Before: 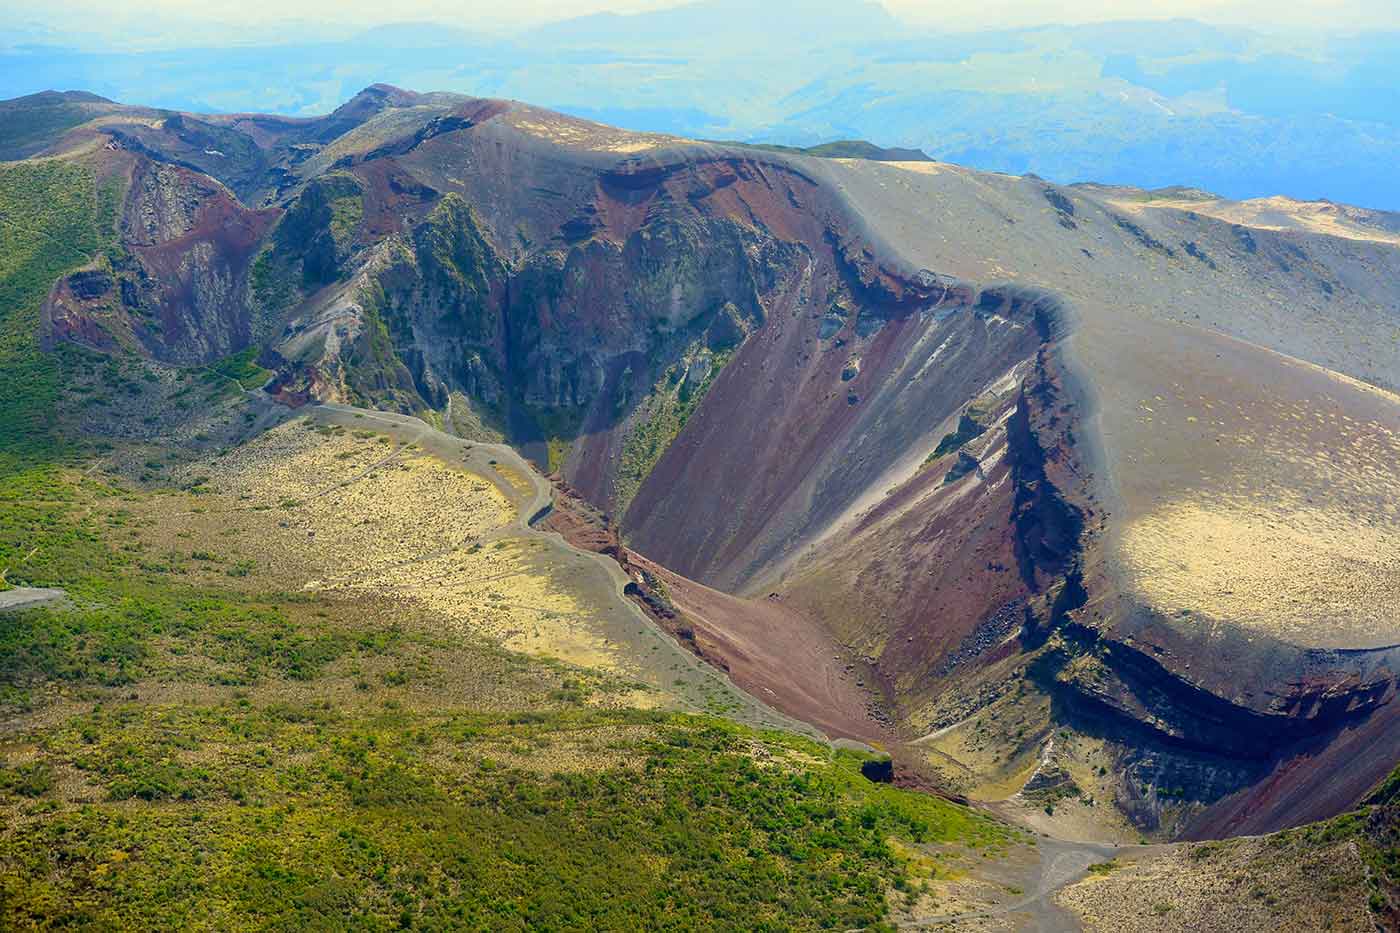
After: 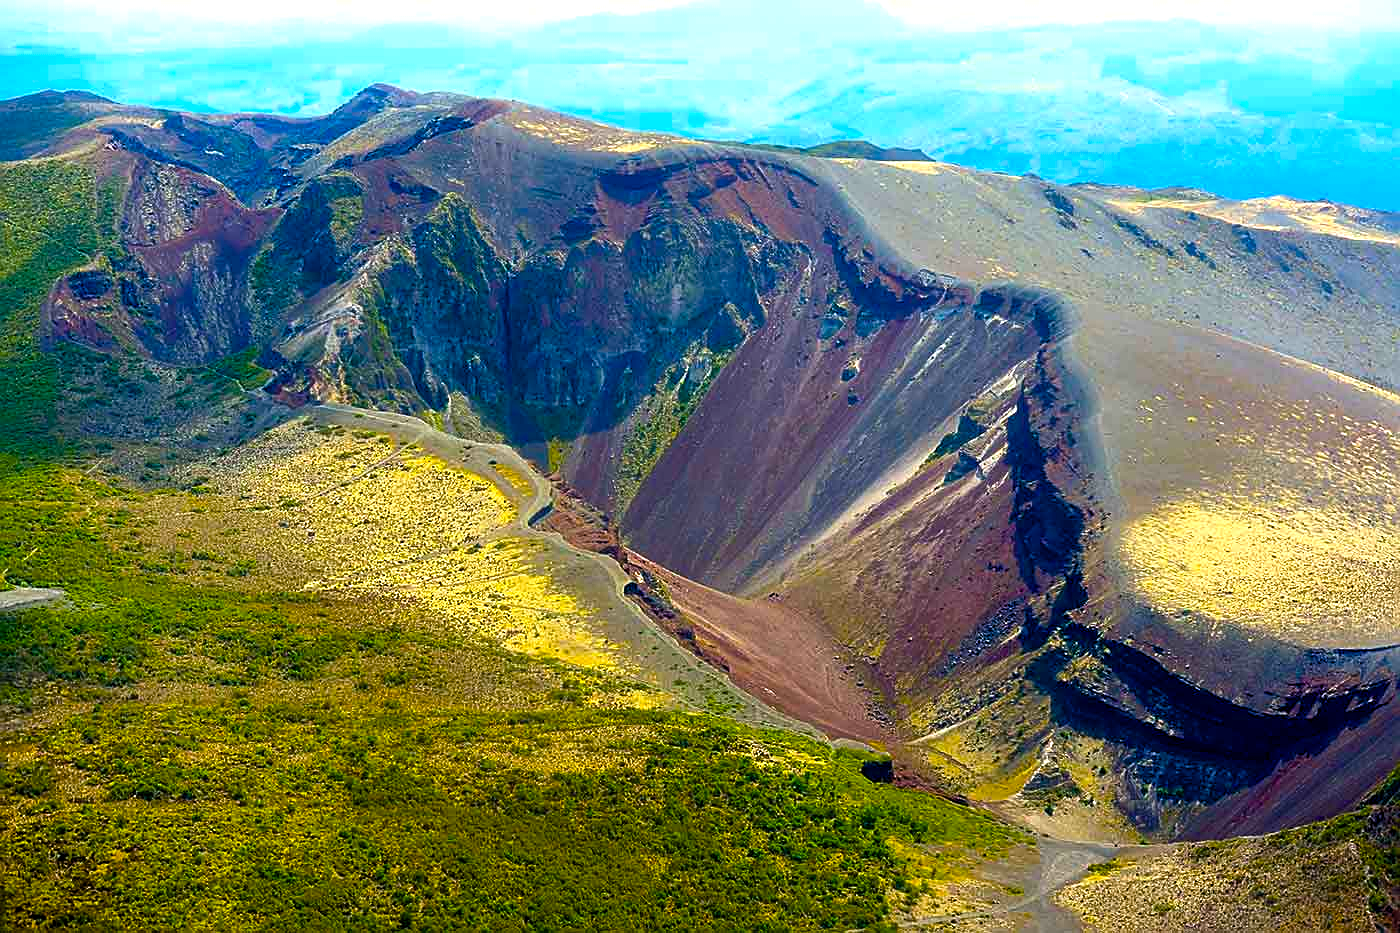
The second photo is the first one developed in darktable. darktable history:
sharpen: on, module defaults
color balance rgb: linear chroma grading › global chroma 9%, perceptual saturation grading › global saturation 36%, perceptual saturation grading › shadows 35%, perceptual brilliance grading › global brilliance 15%, perceptual brilliance grading › shadows -35%, global vibrance 15%
